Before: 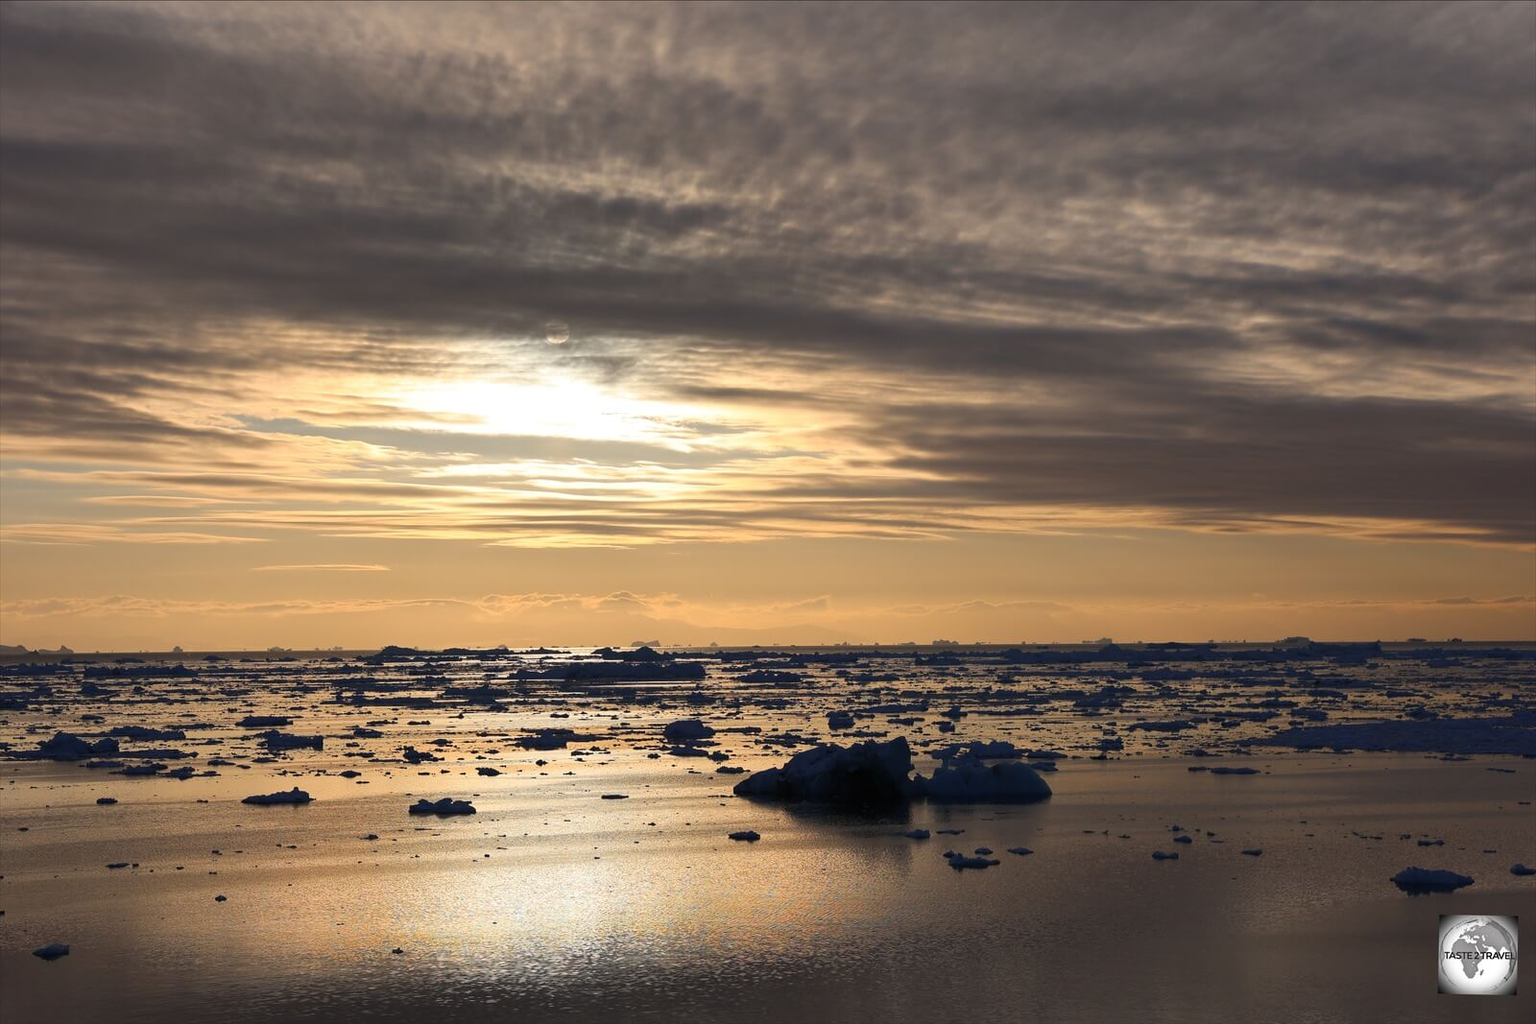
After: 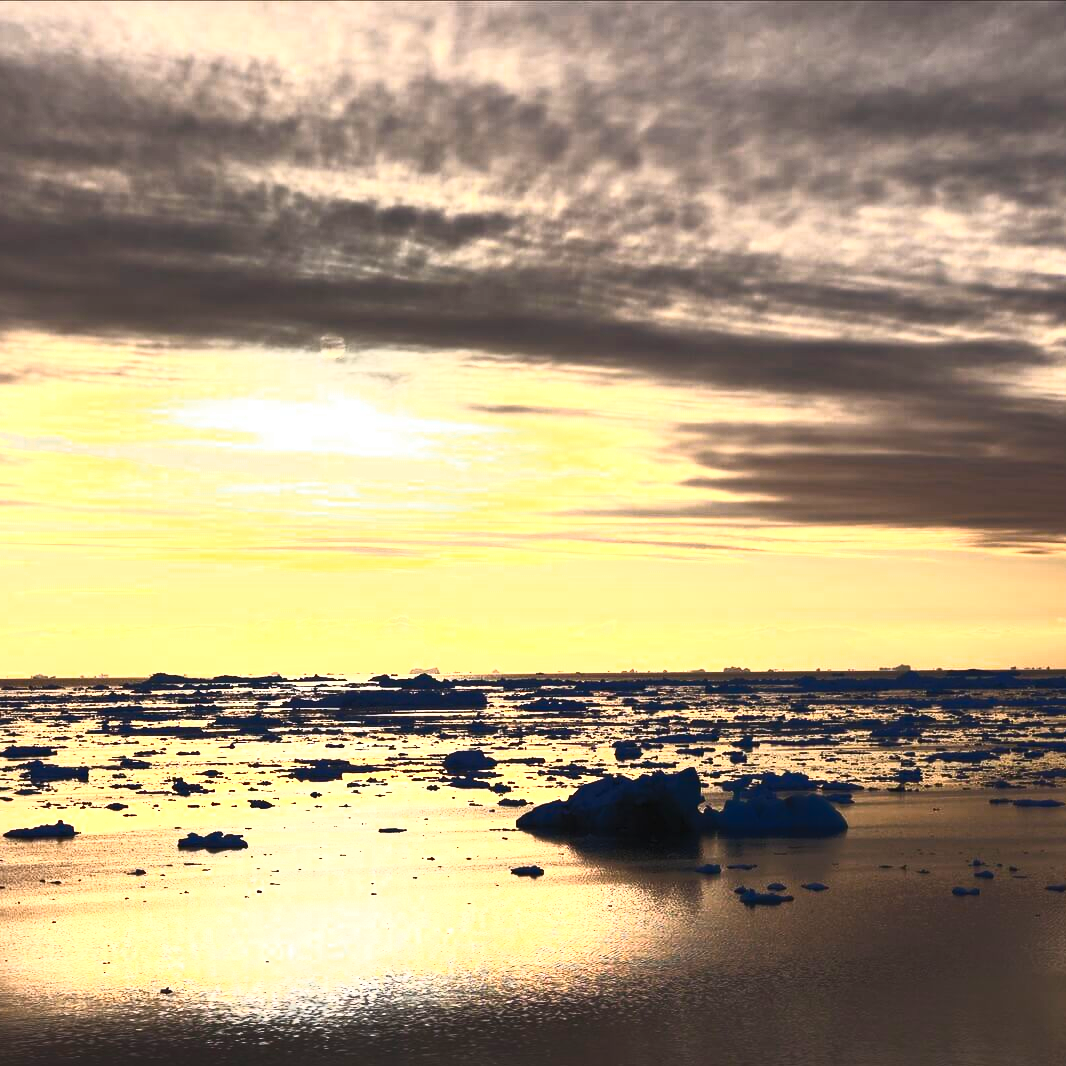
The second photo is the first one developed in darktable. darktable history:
crop and rotate: left 15.546%, right 17.787%
contrast brightness saturation: contrast 0.83, brightness 0.59, saturation 0.59
color zones: curves: ch0 [(0, 0.465) (0.092, 0.596) (0.289, 0.464) (0.429, 0.453) (0.571, 0.464) (0.714, 0.455) (0.857, 0.462) (1, 0.465)]
